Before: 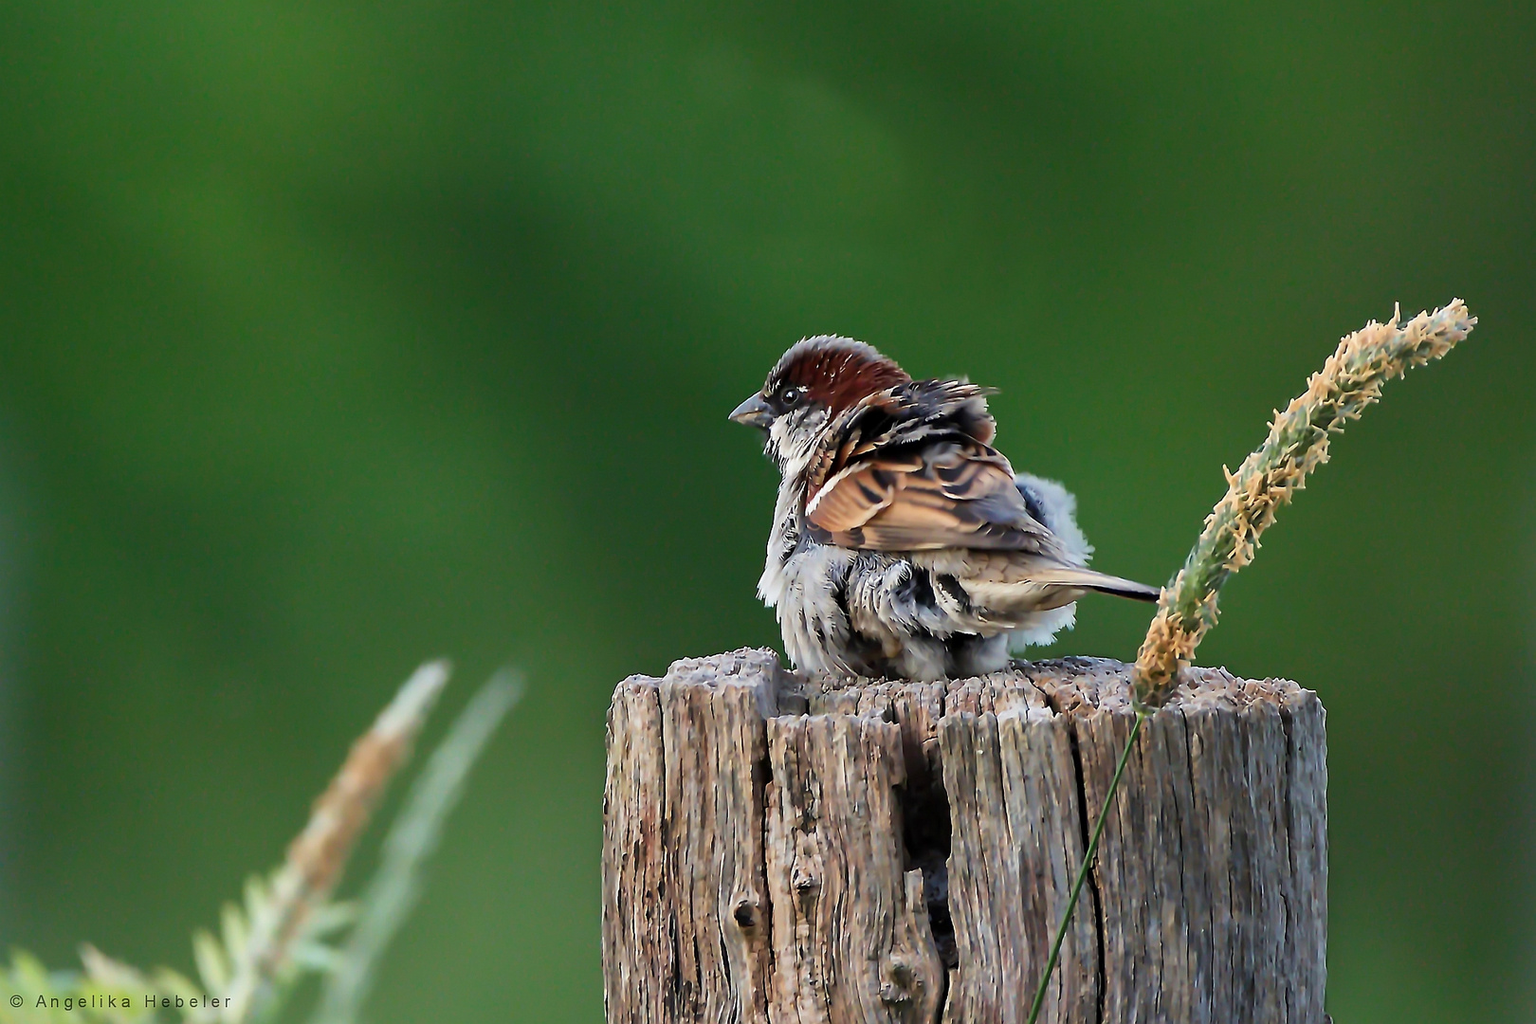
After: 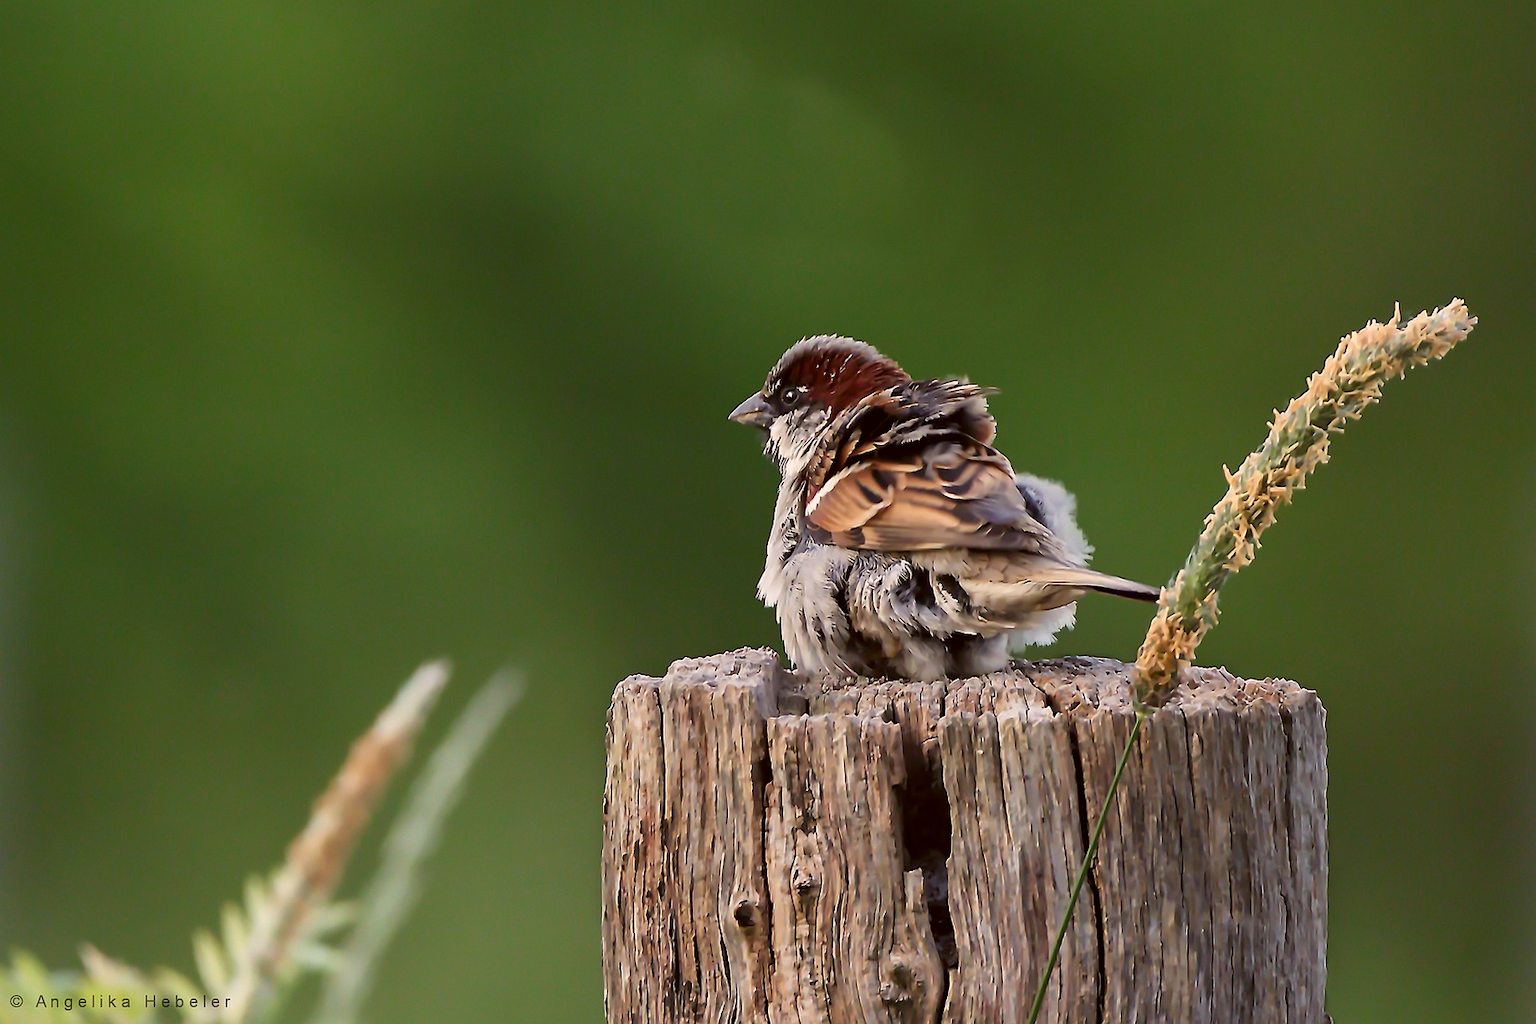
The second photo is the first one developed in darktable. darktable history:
color correction: highlights a* 6.14, highlights b* 7.58, shadows a* 6.14, shadows b* 6.94, saturation 0.912
